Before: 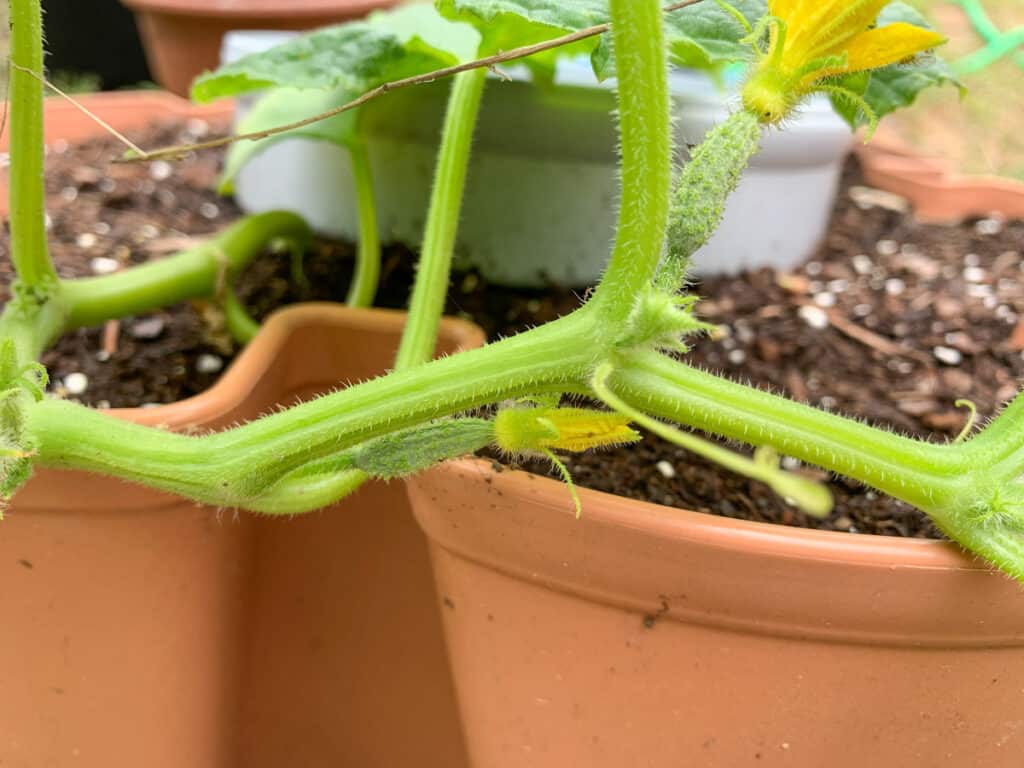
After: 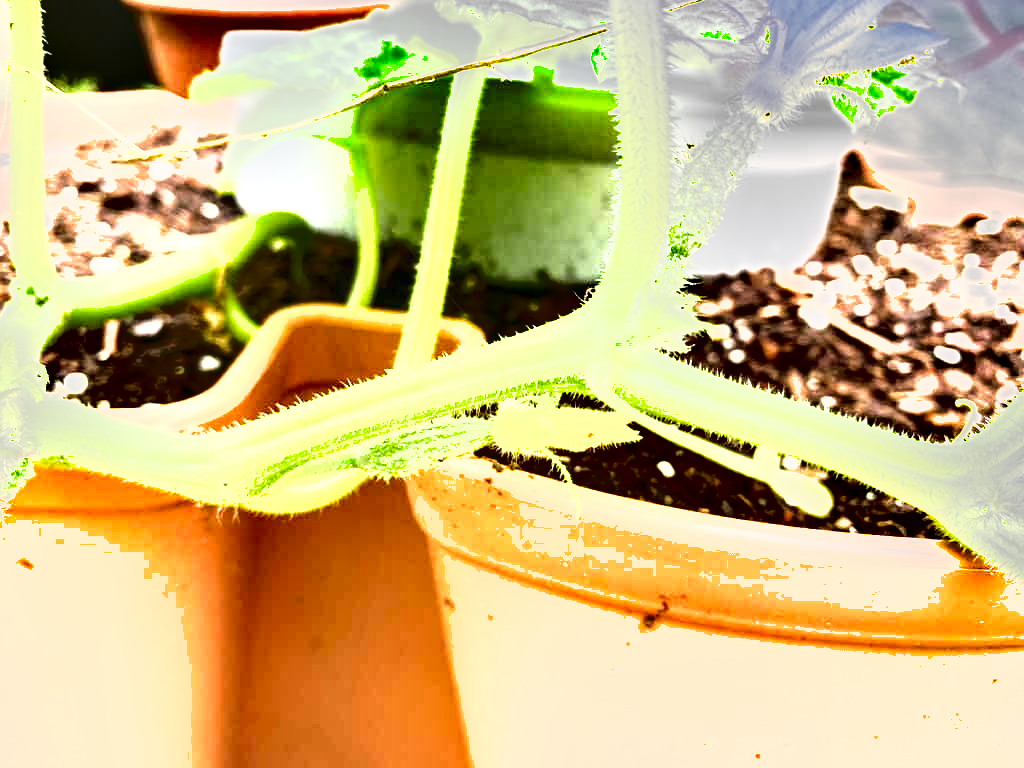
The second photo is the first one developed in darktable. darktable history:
exposure: exposure 2.043 EV, compensate highlight preservation false
shadows and highlights: shadows 13.58, white point adjustment 1.23, soften with gaussian
